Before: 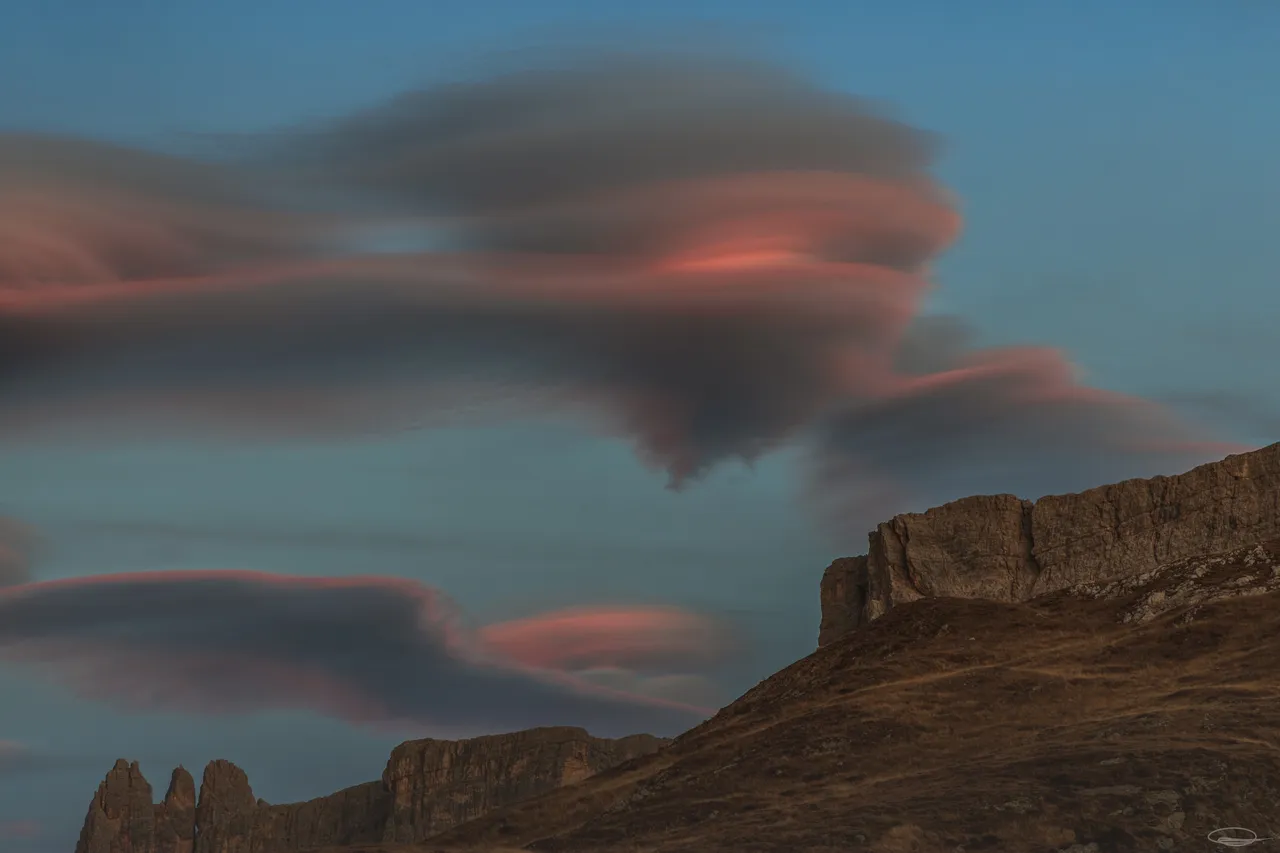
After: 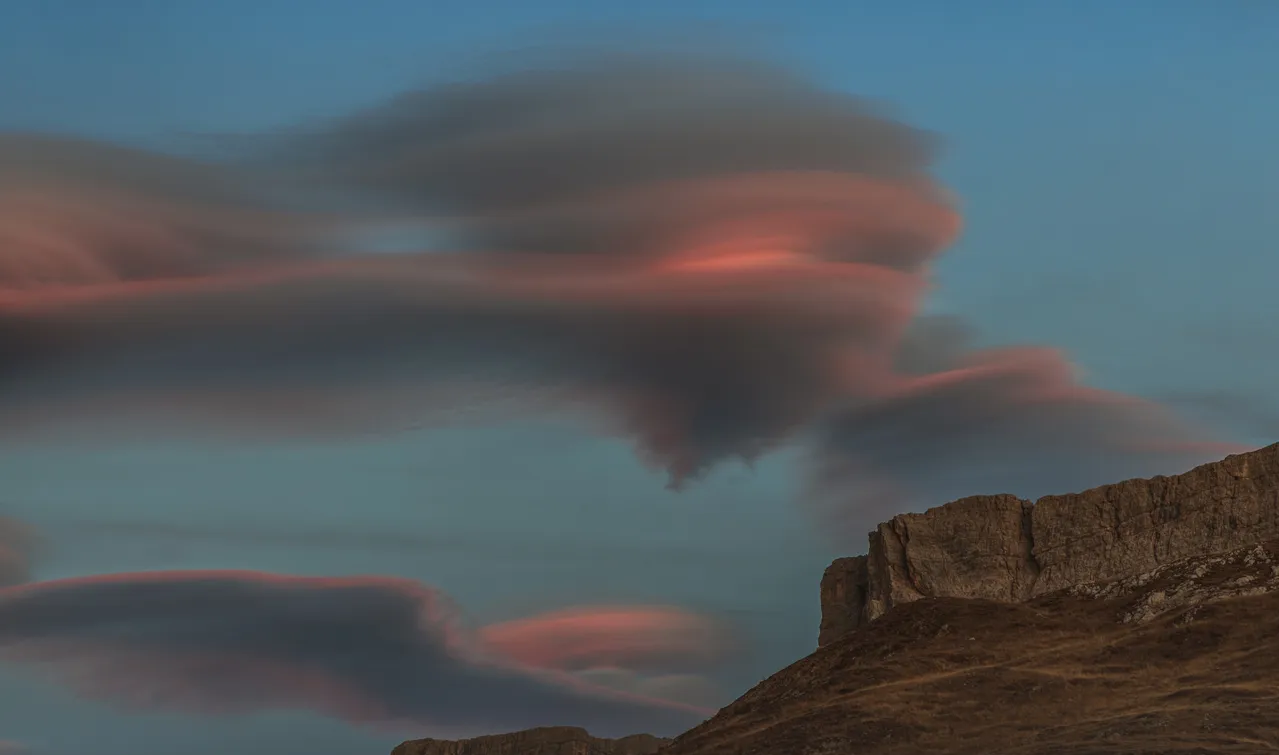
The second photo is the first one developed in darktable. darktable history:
crop and rotate: top 0%, bottom 11.421%
